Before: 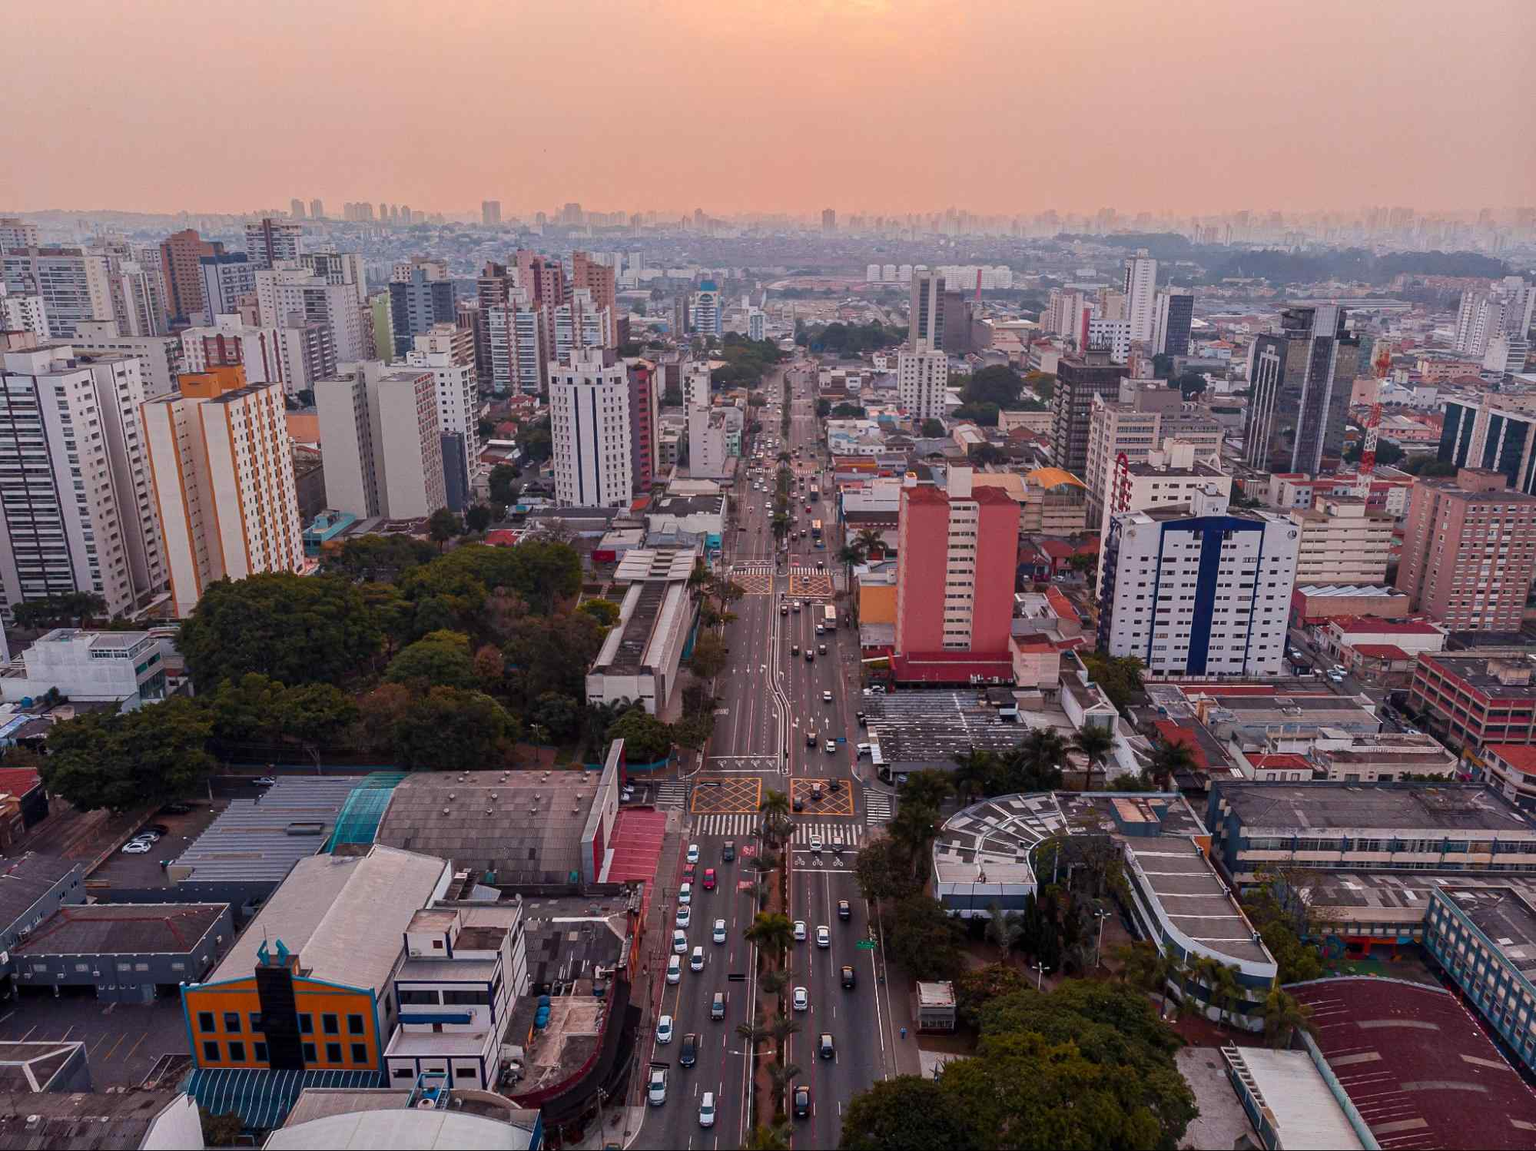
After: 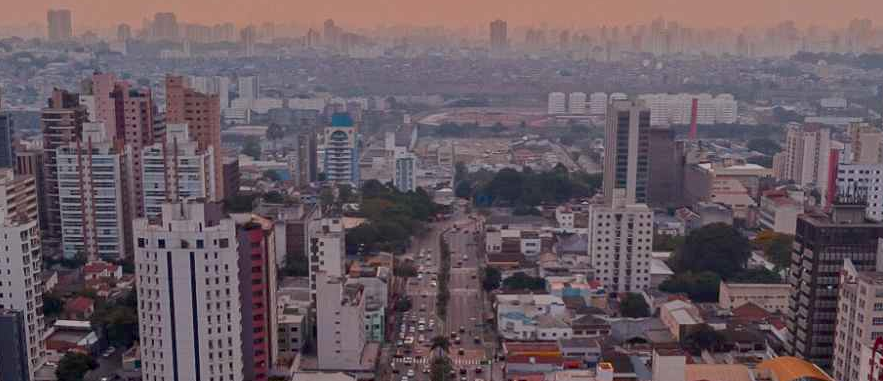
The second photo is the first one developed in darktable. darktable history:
exposure: black level correction 0.009, exposure -0.677 EV, compensate highlight preservation false
crop: left 29.064%, top 16.857%, right 26.748%, bottom 57.654%
